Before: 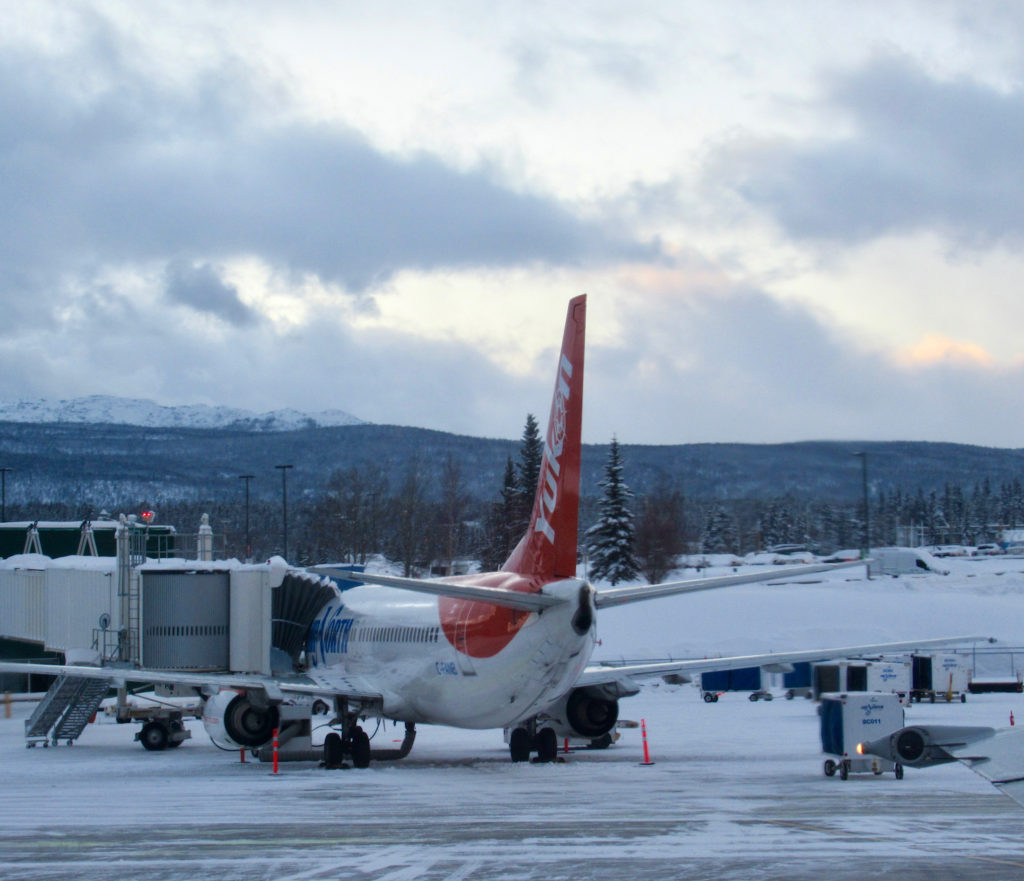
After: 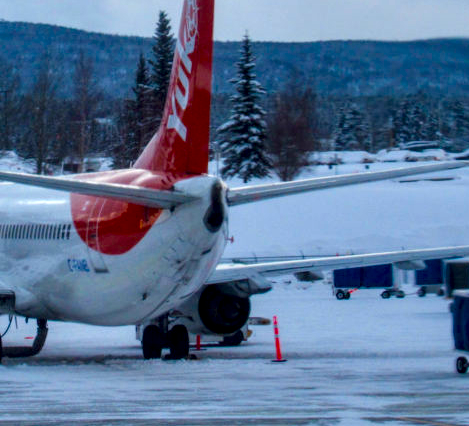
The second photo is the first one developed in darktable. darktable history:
crop: left 35.976%, top 45.819%, right 18.162%, bottom 5.807%
color balance: input saturation 134.34%, contrast -10.04%, contrast fulcrum 19.67%, output saturation 133.51%
local contrast: detail 160%
